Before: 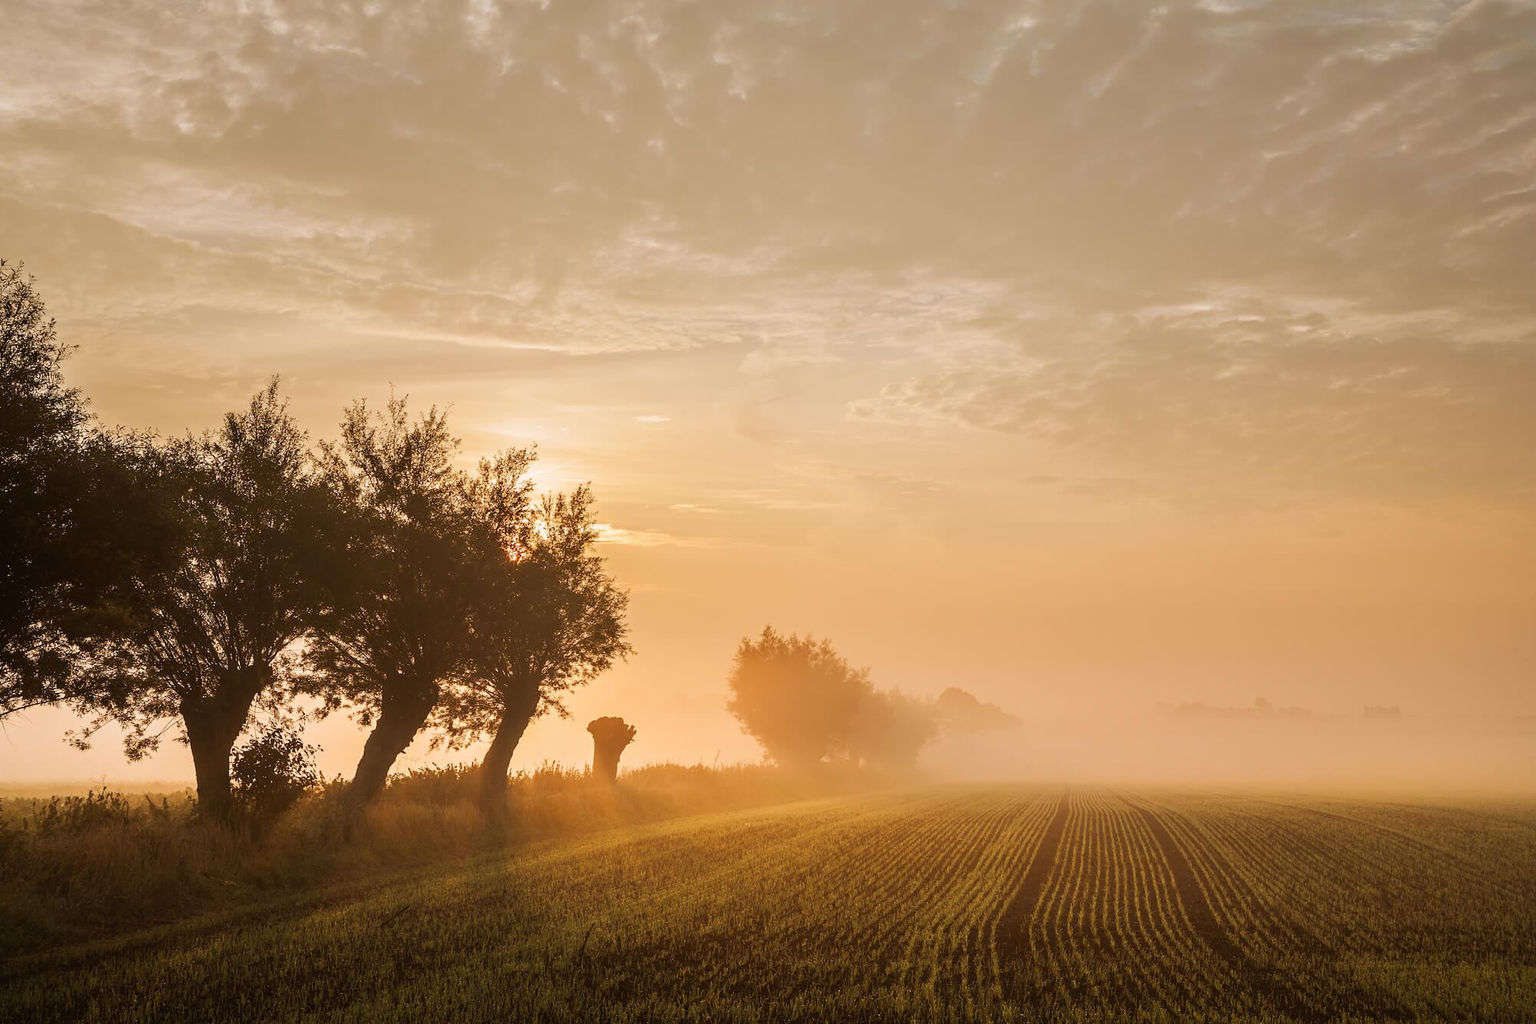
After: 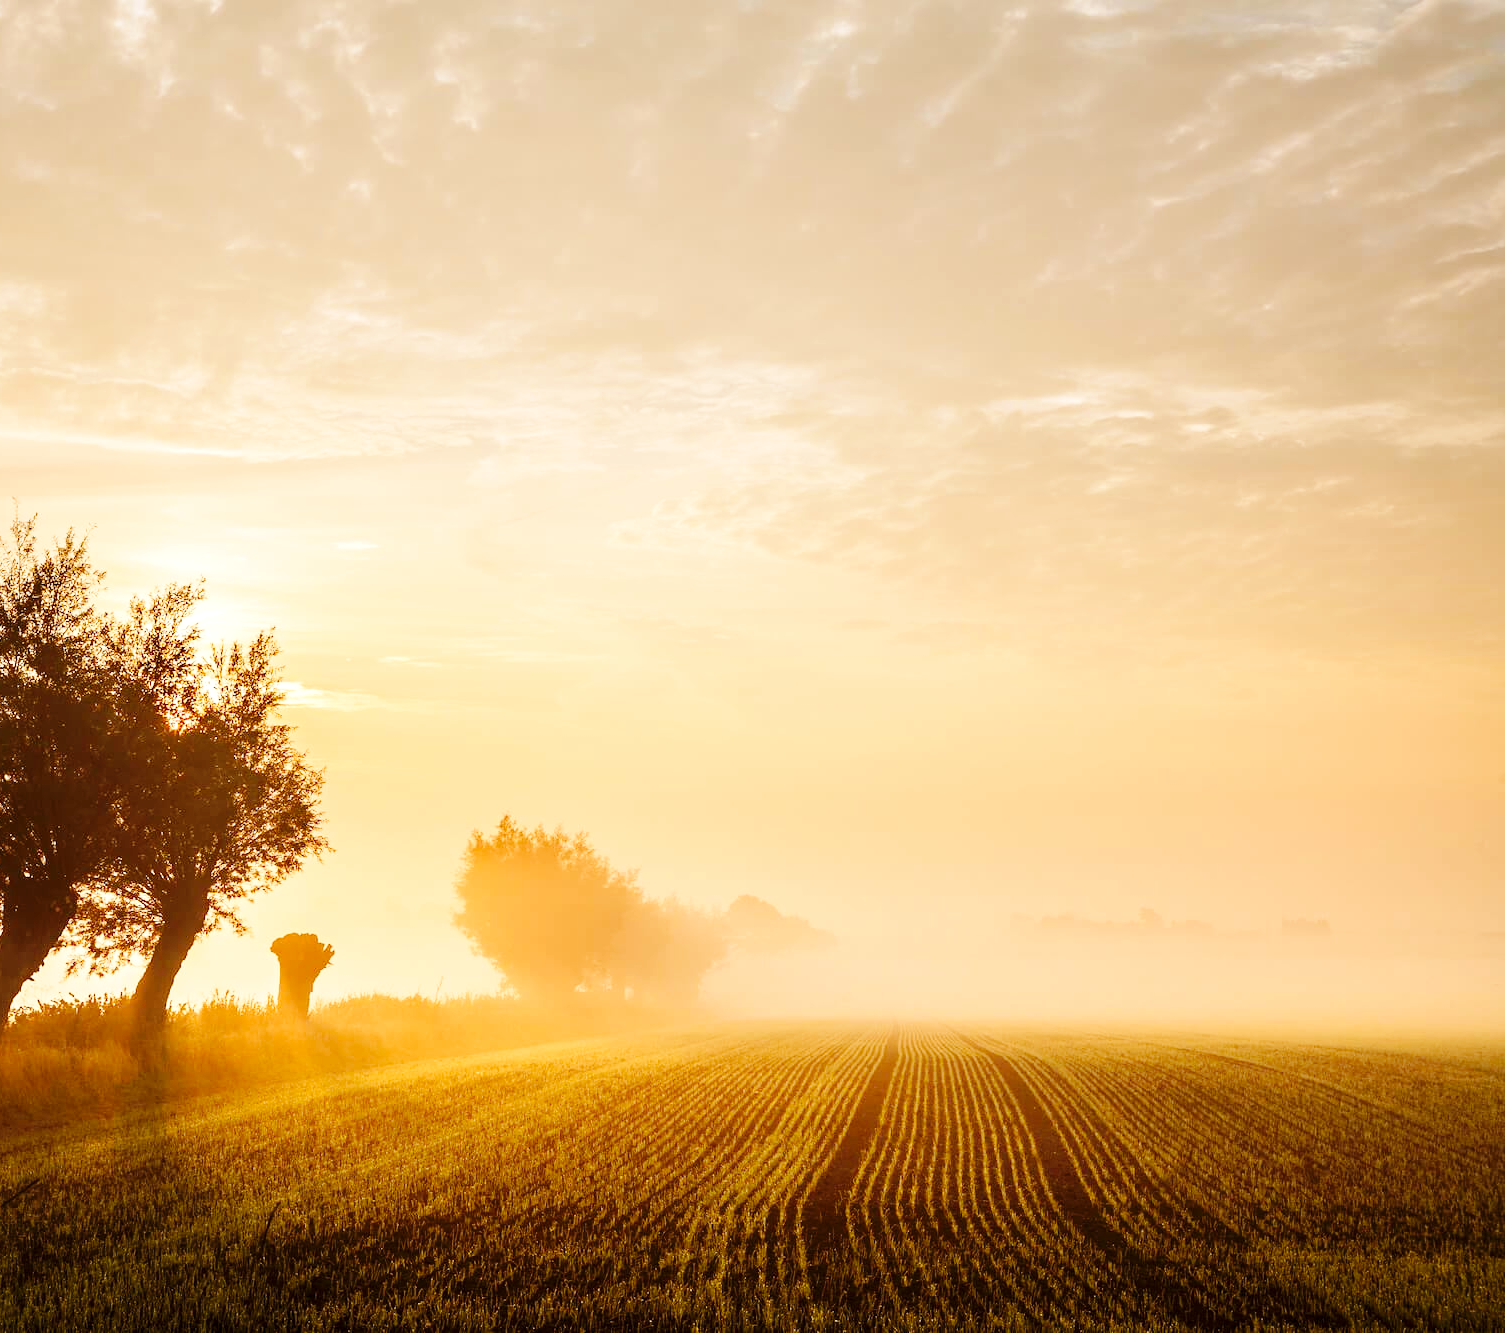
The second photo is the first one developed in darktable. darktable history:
exposure: black level correction 0.005, exposure 0.416 EV, compensate exposure bias true, compensate highlight preservation false
base curve: curves: ch0 [(0, 0) (0.036, 0.025) (0.121, 0.166) (0.206, 0.329) (0.605, 0.79) (1, 1)], preserve colors none
crop and rotate: left 24.724%
